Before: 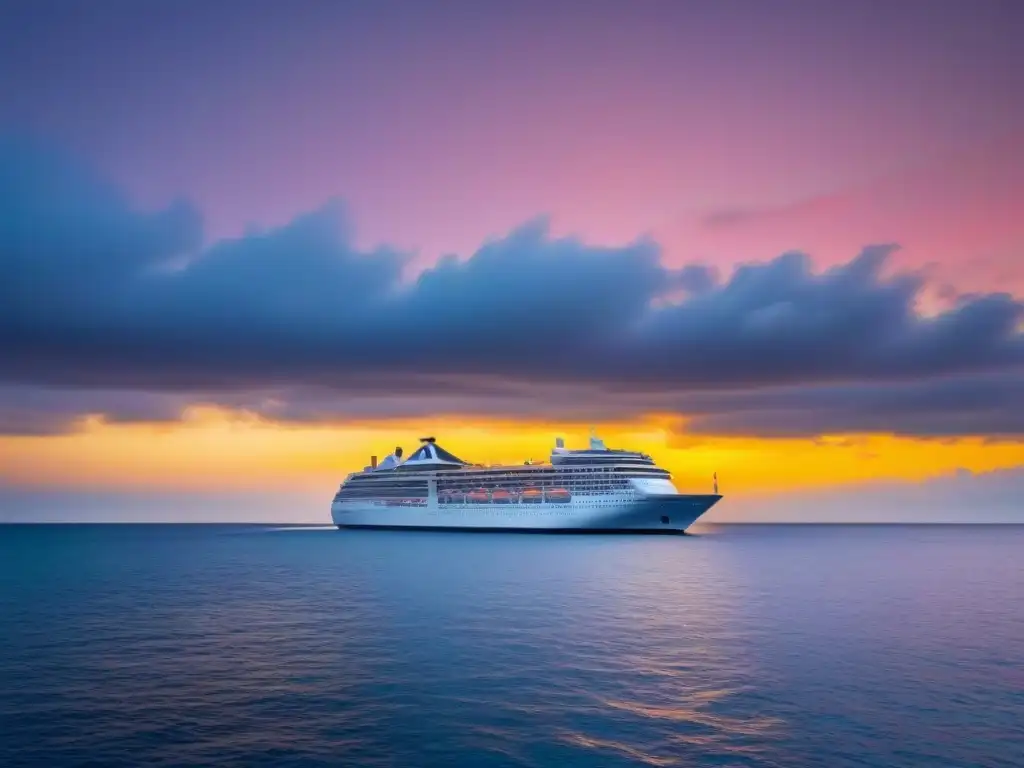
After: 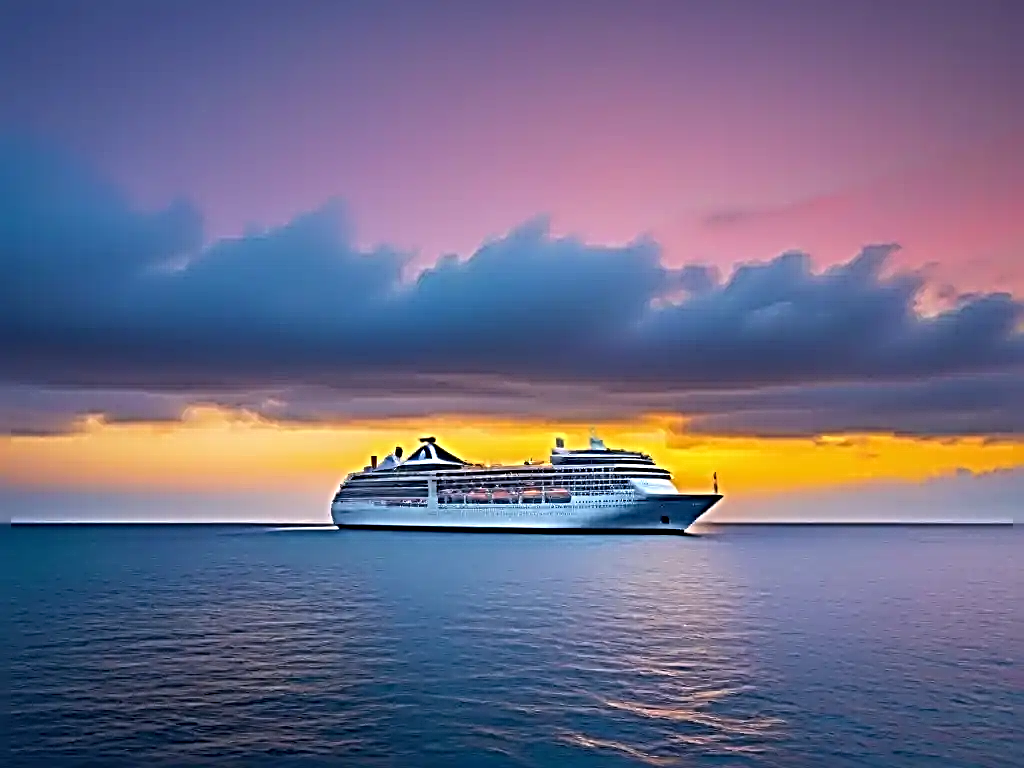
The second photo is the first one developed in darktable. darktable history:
sharpen: radius 4.011, amount 1.998
